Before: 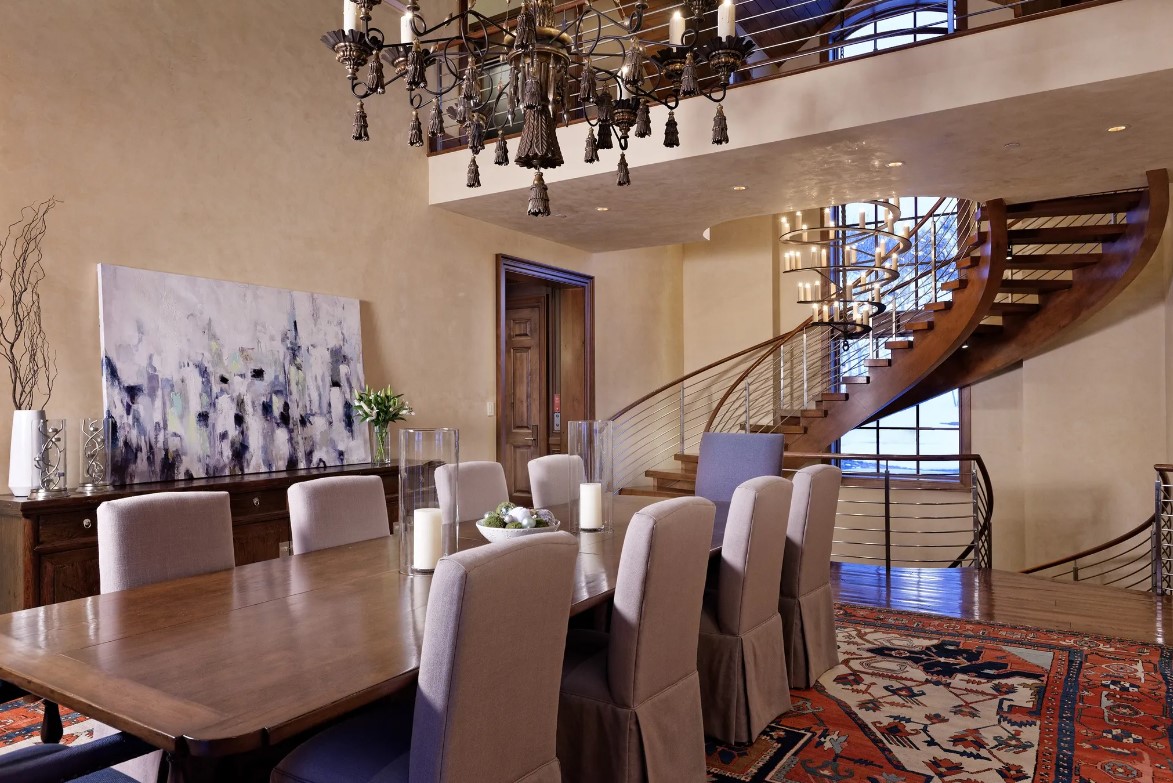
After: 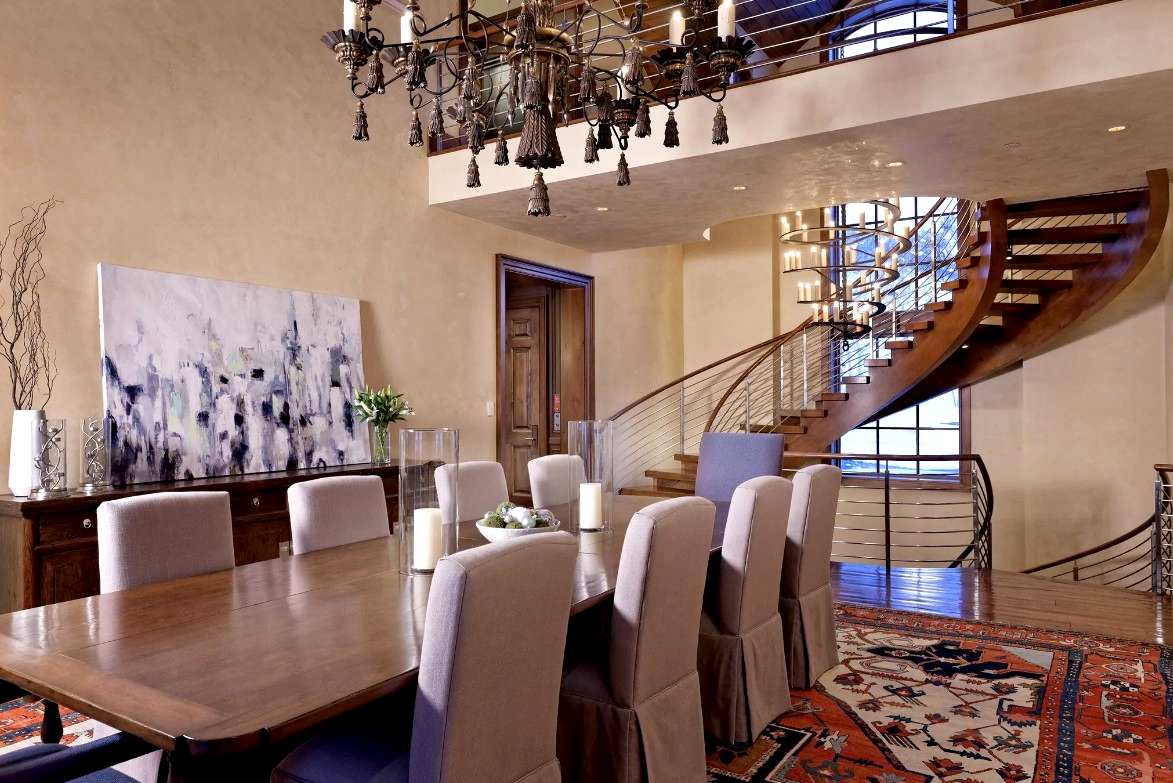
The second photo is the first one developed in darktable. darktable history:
exposure: black level correction 0.005, exposure 0.287 EV, compensate exposure bias true, compensate highlight preservation false
